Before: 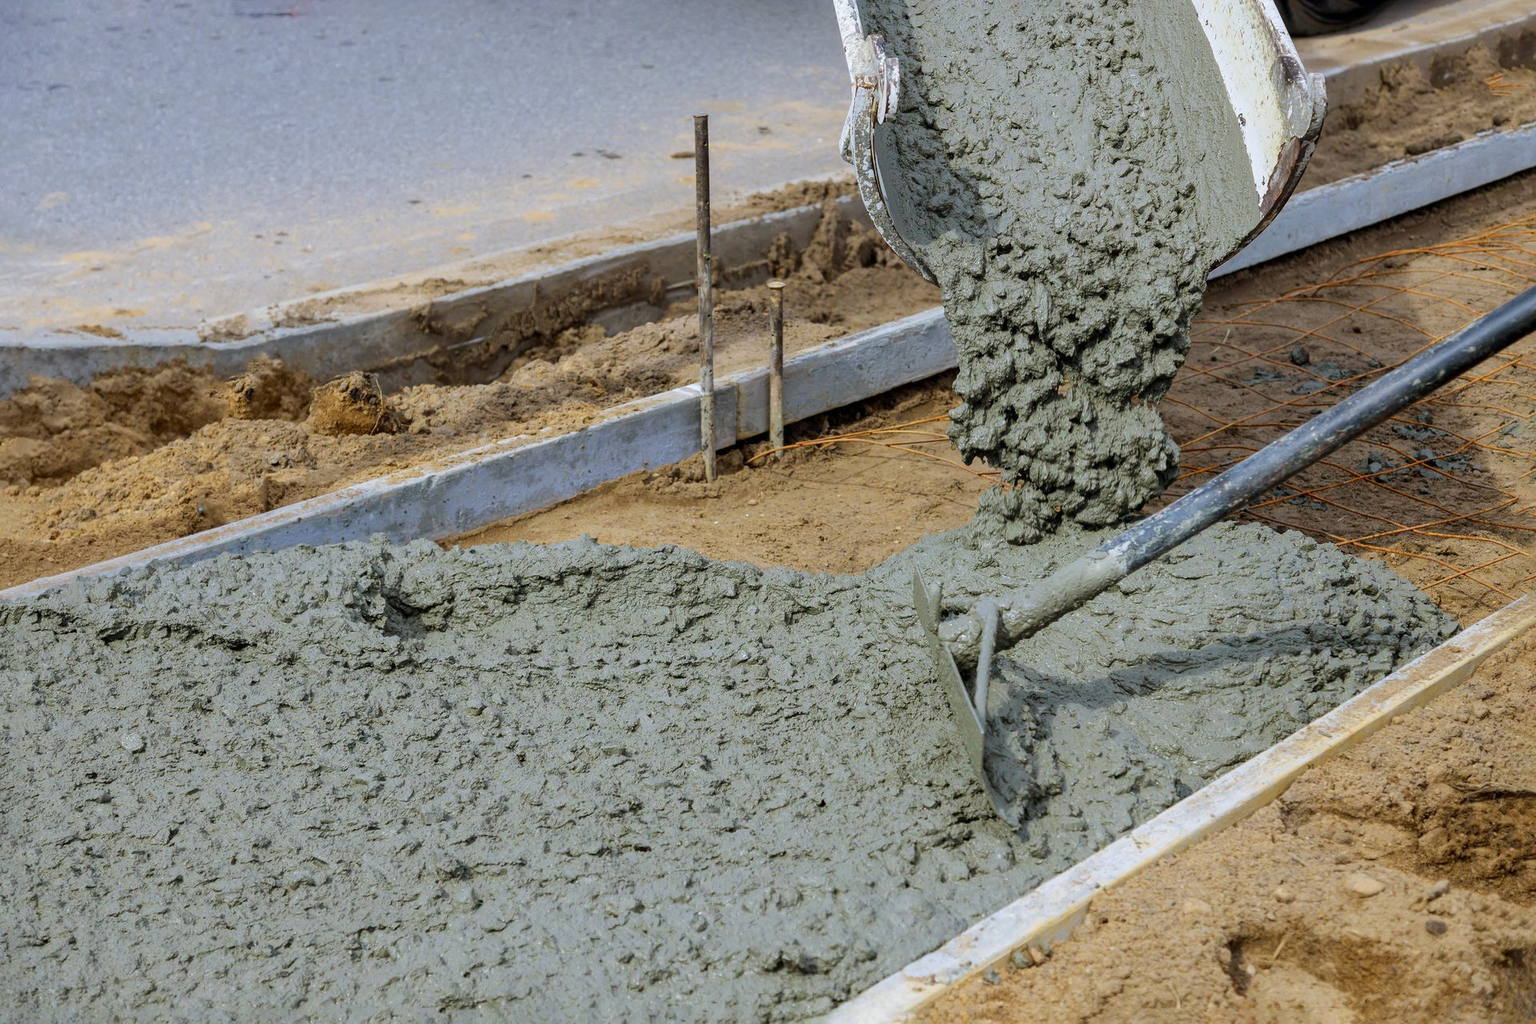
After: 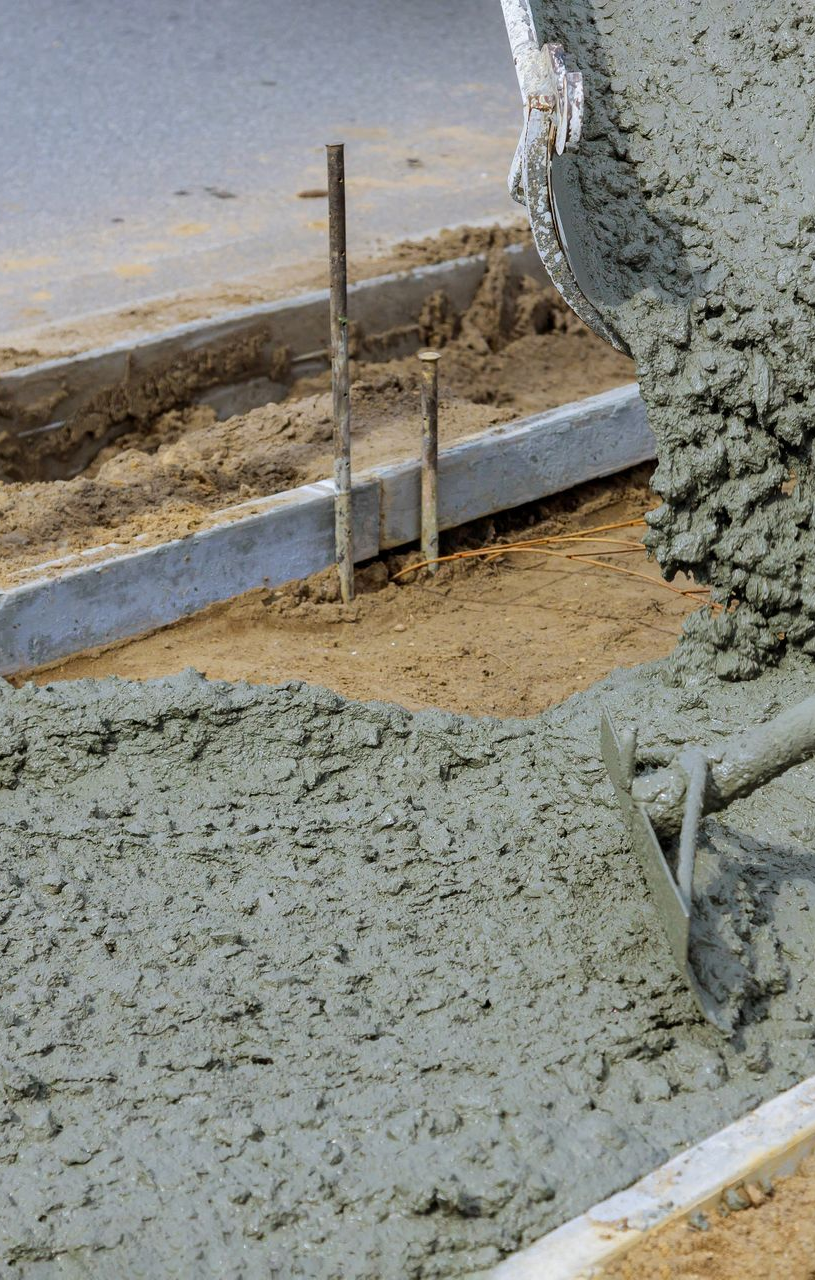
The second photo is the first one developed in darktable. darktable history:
crop: left 28.19%, right 29.296%
